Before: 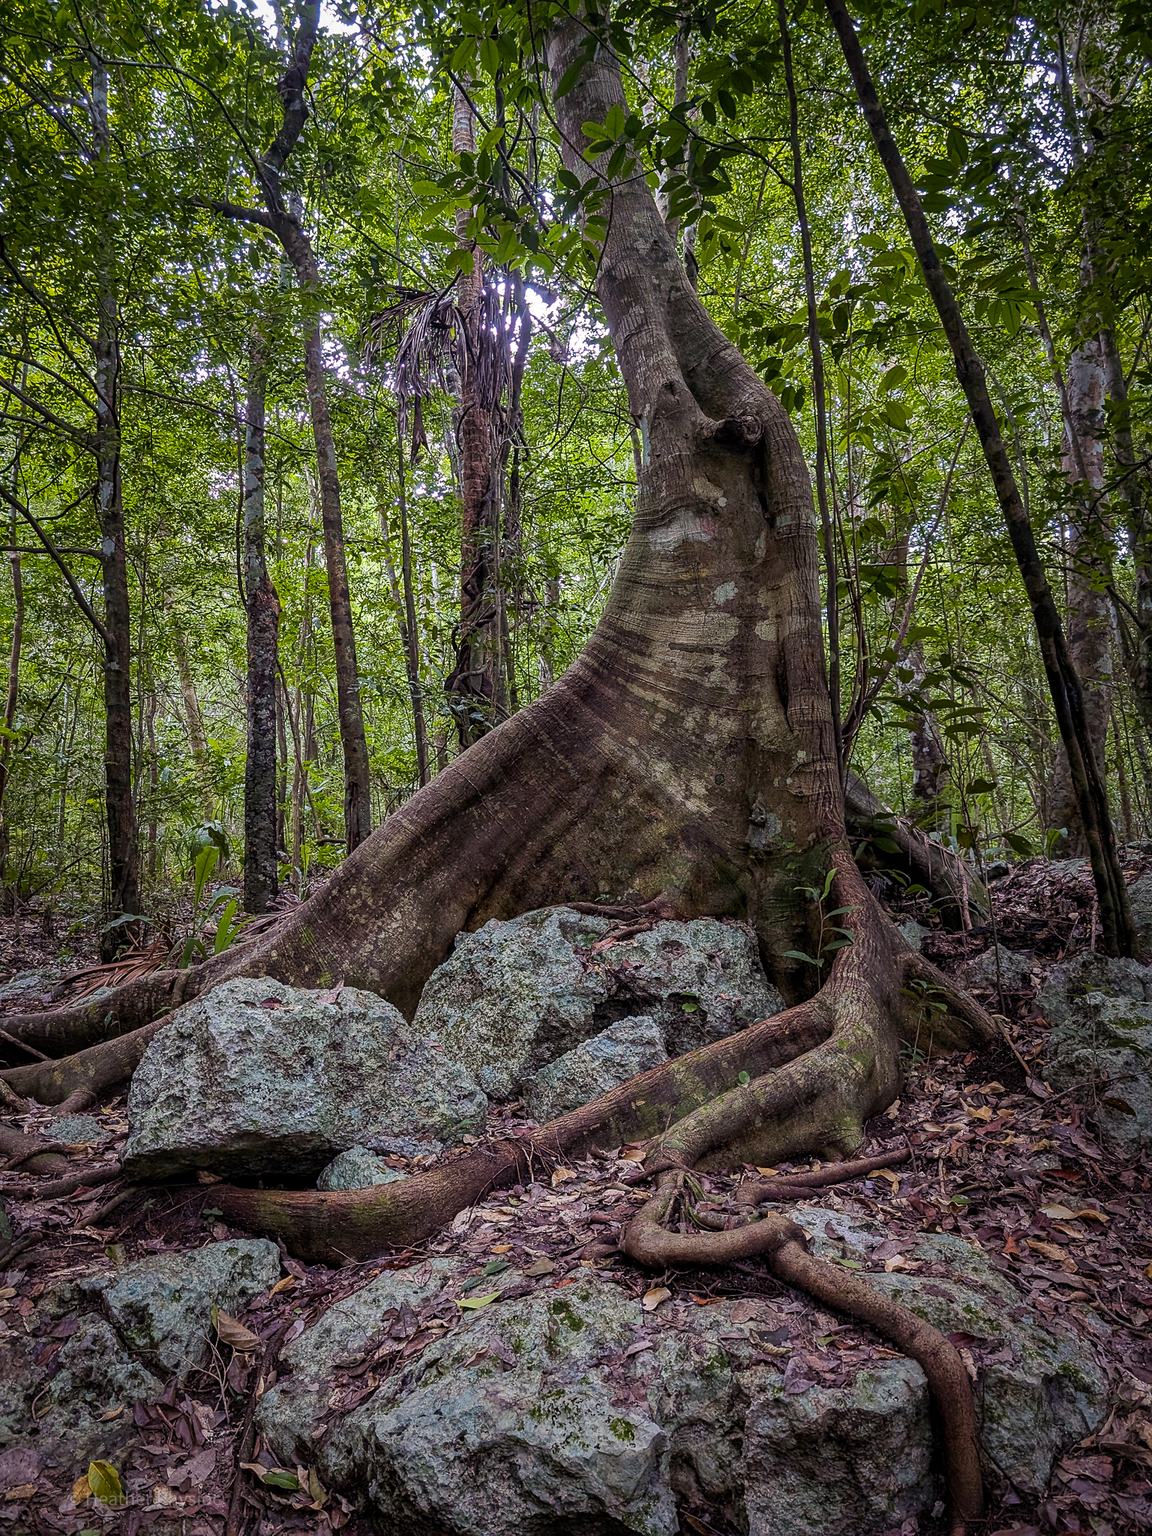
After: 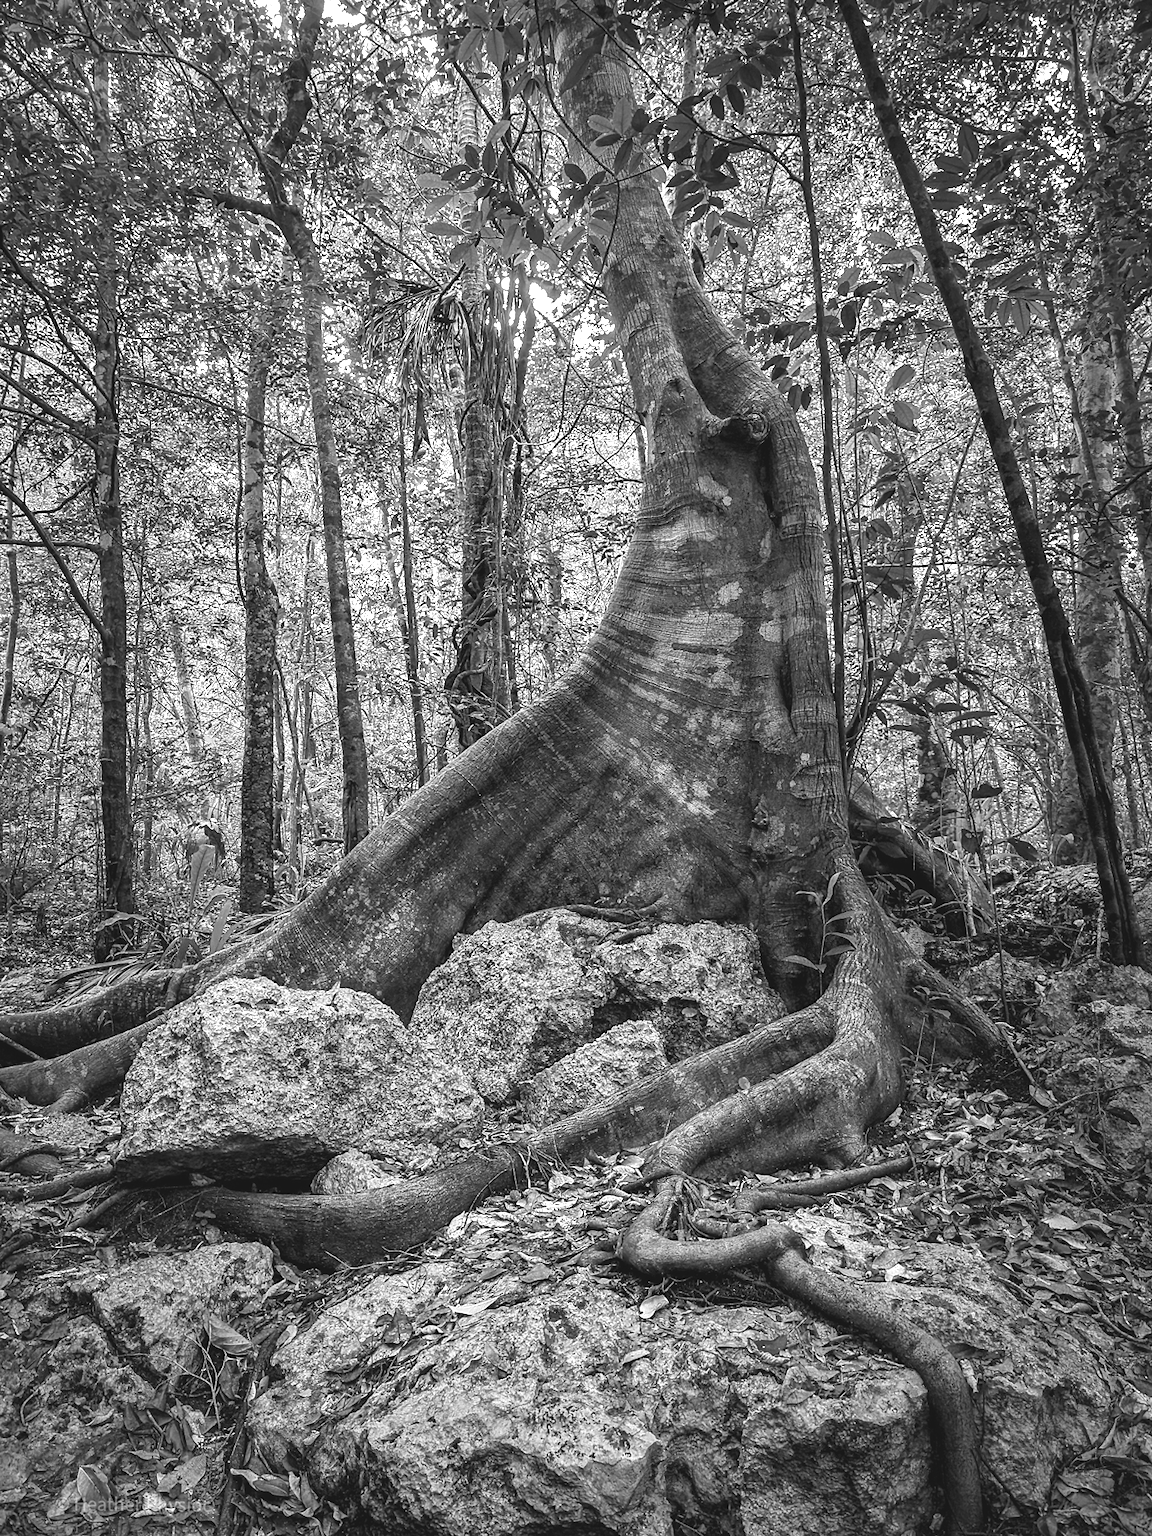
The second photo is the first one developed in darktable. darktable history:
monochrome: a -3.63, b -0.465
crop and rotate: angle -0.5°
exposure: black level correction -0.005, exposure 1.002 EV, compensate highlight preservation false
